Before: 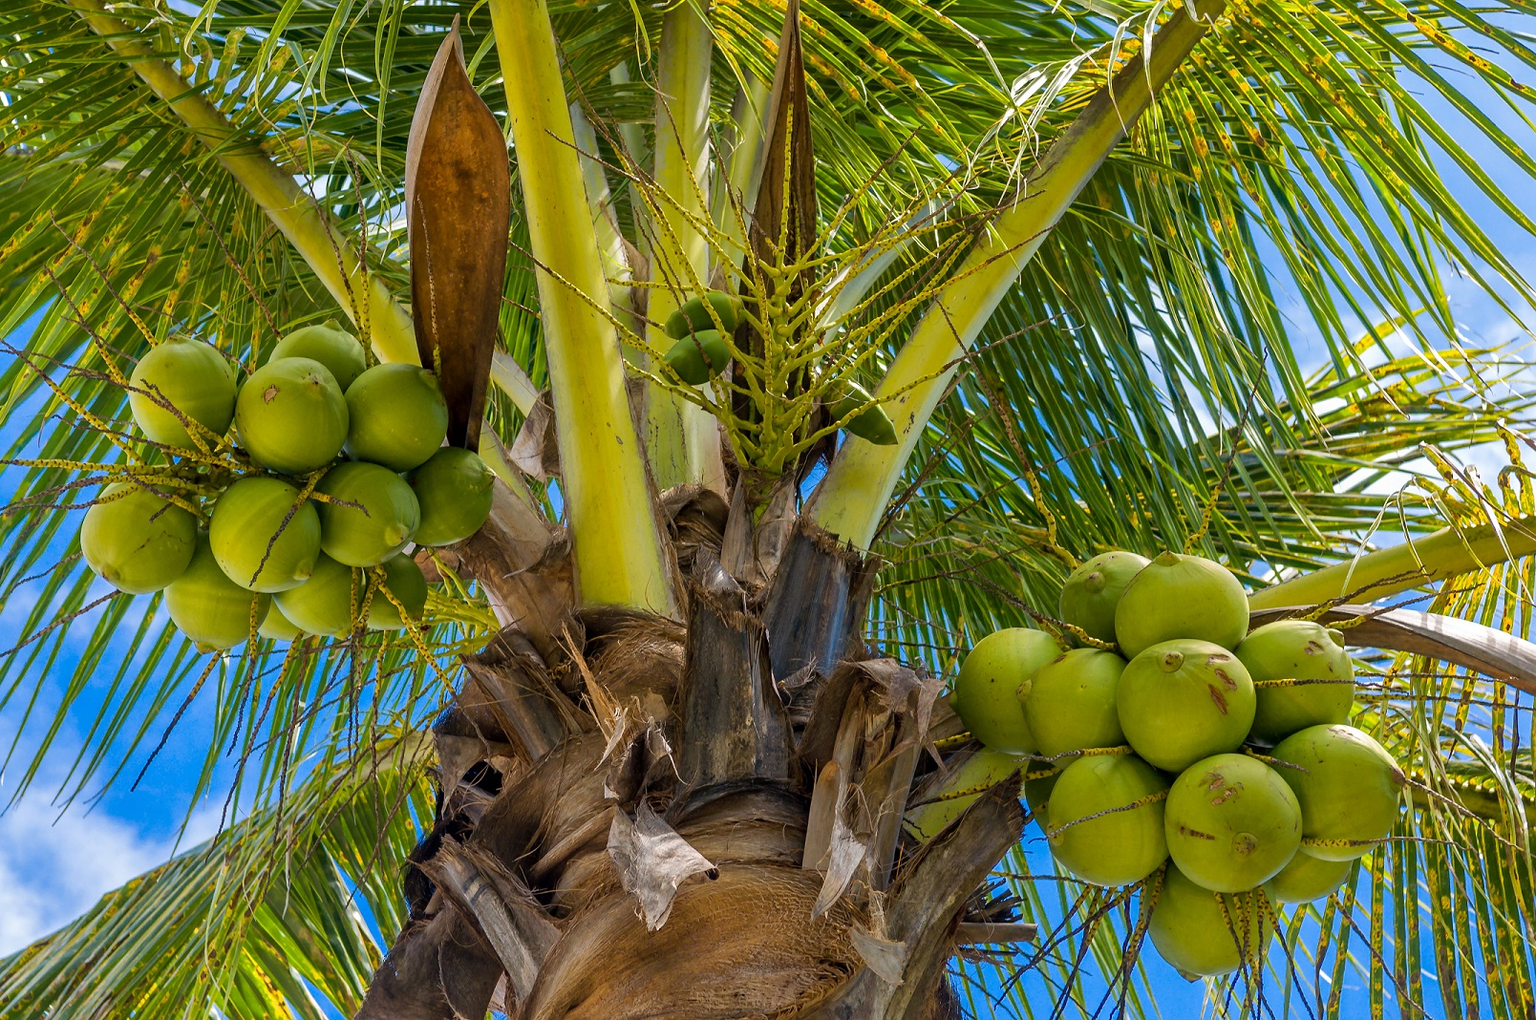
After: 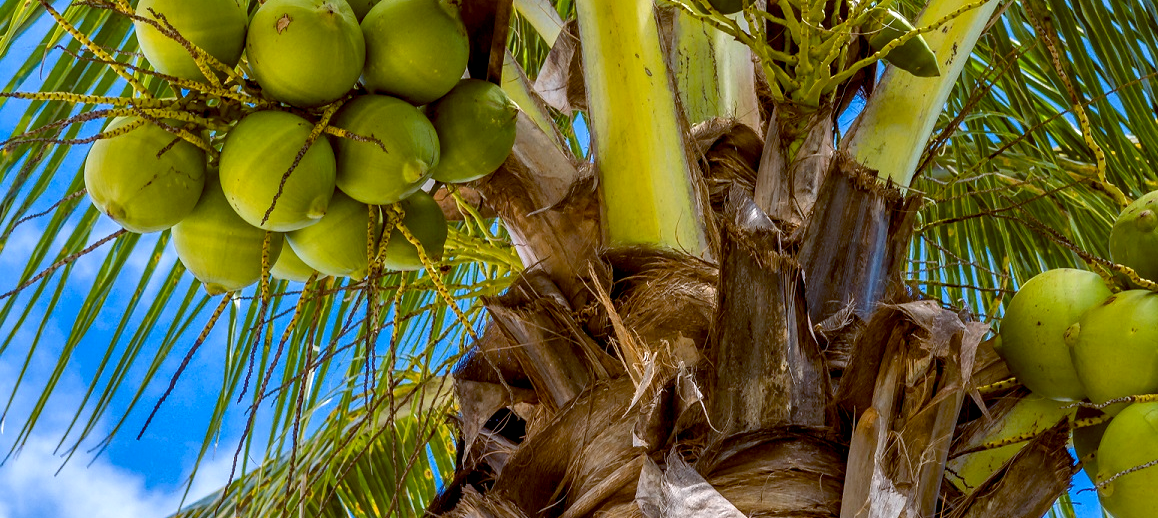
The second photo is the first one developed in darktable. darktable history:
levels: mode automatic, black 0.023%, white 99.97%, levels [0.062, 0.494, 0.925]
crop: top 36.498%, right 27.964%, bottom 14.995%
color balance: lift [1, 1.015, 1.004, 0.985], gamma [1, 0.958, 0.971, 1.042], gain [1, 0.956, 0.977, 1.044]
local contrast: on, module defaults
